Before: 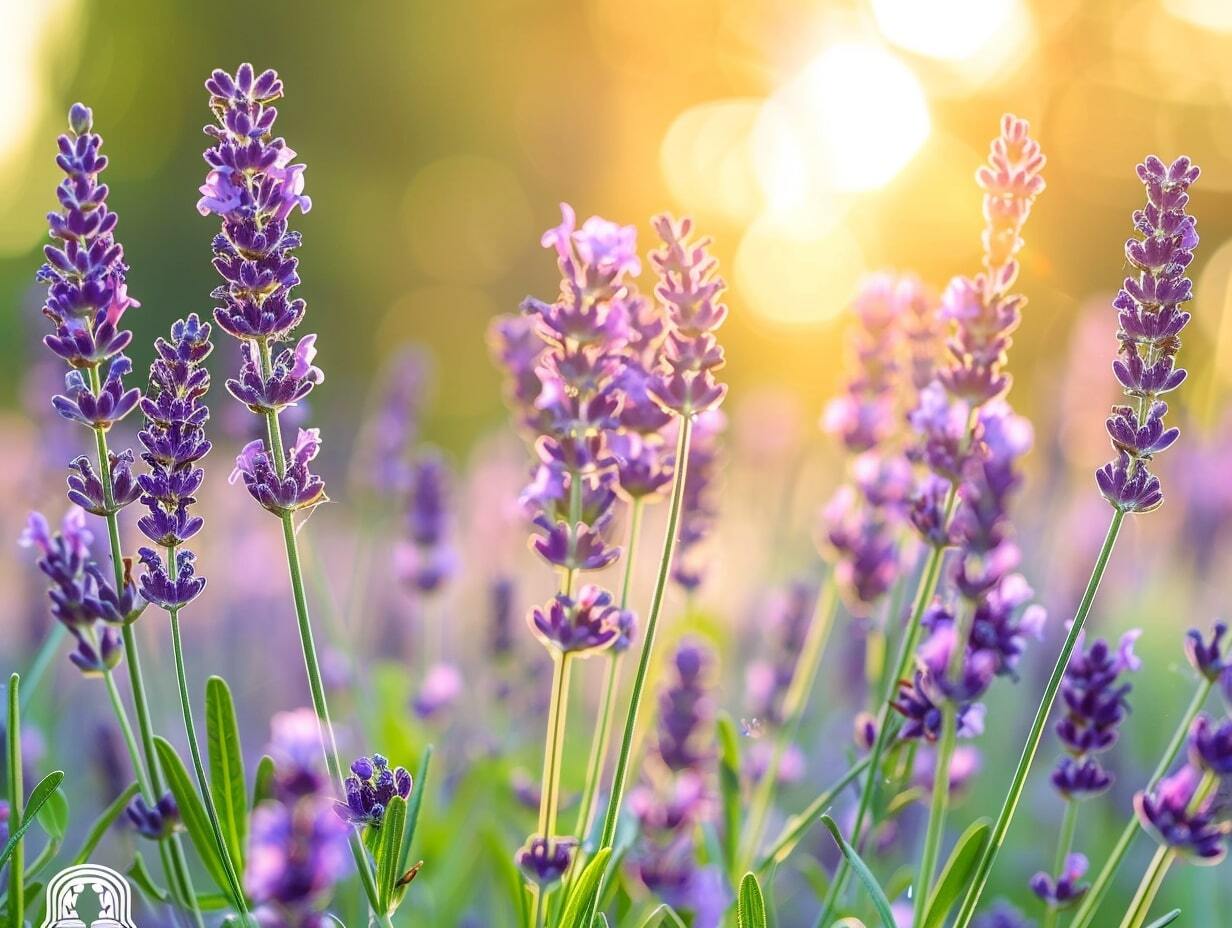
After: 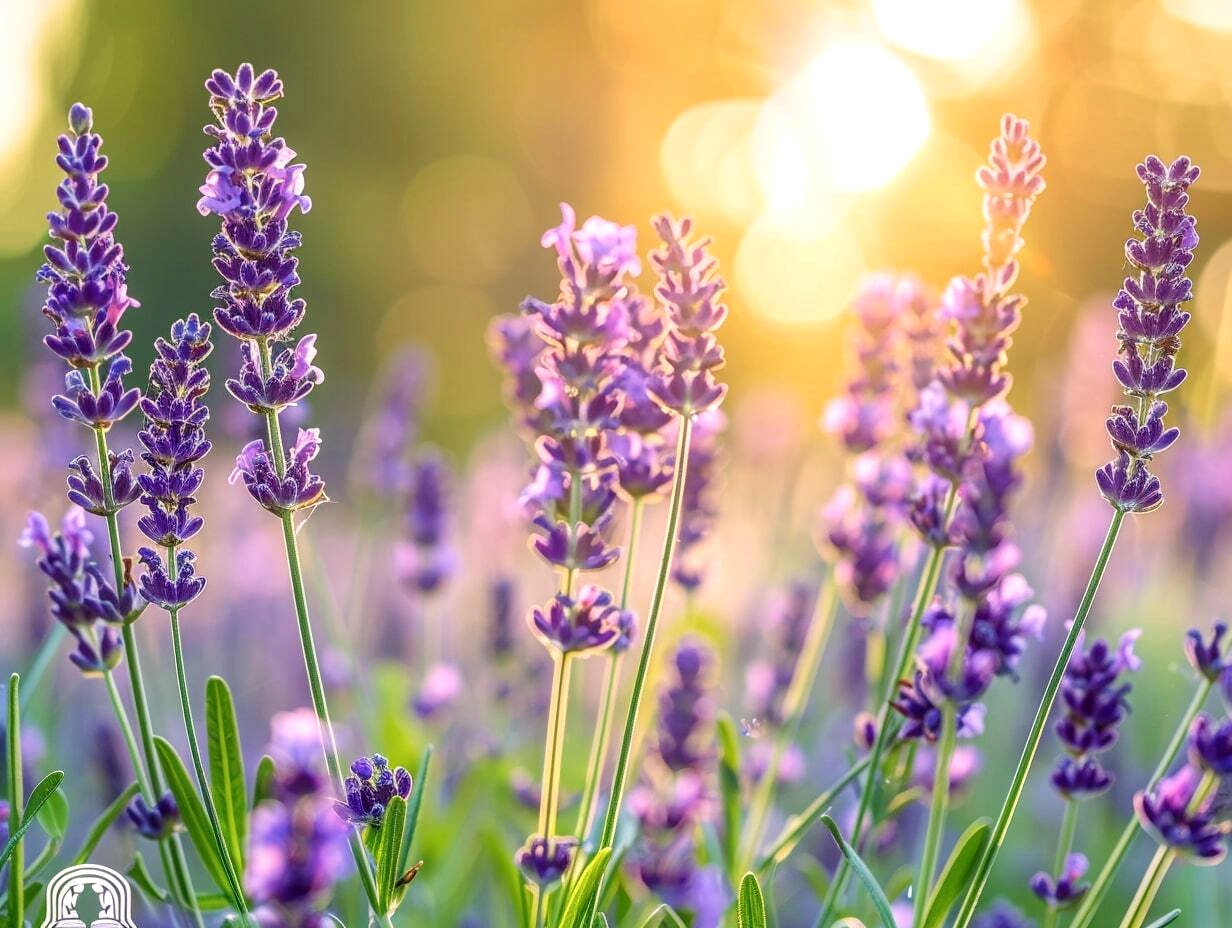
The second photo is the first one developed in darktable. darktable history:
color balance rgb: shadows lift › chroma 1.41%, shadows lift › hue 260°, power › chroma 0.5%, power › hue 260°, highlights gain › chroma 1%, highlights gain › hue 27°, saturation formula JzAzBz (2021)
local contrast: on, module defaults
